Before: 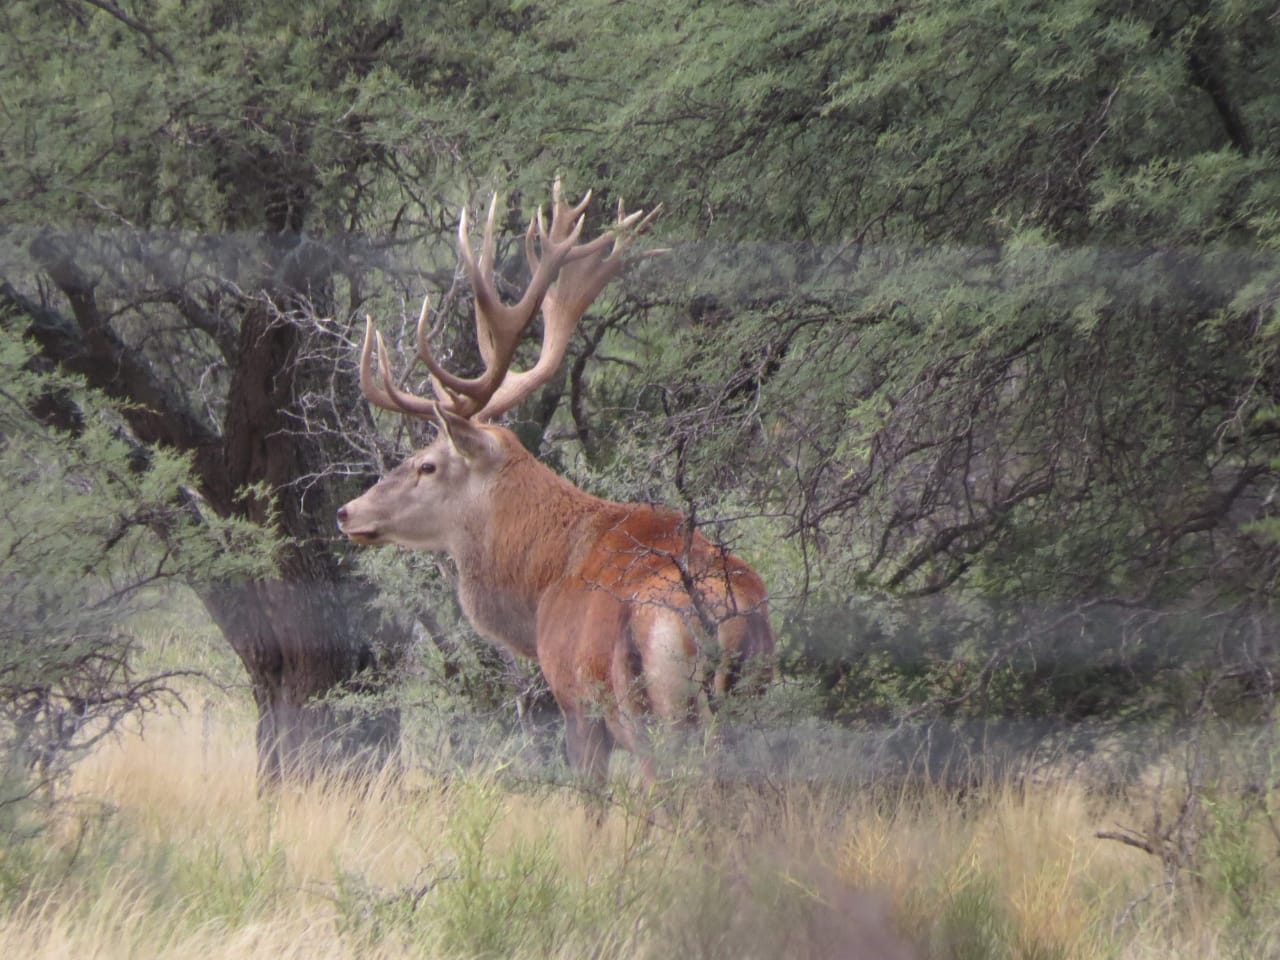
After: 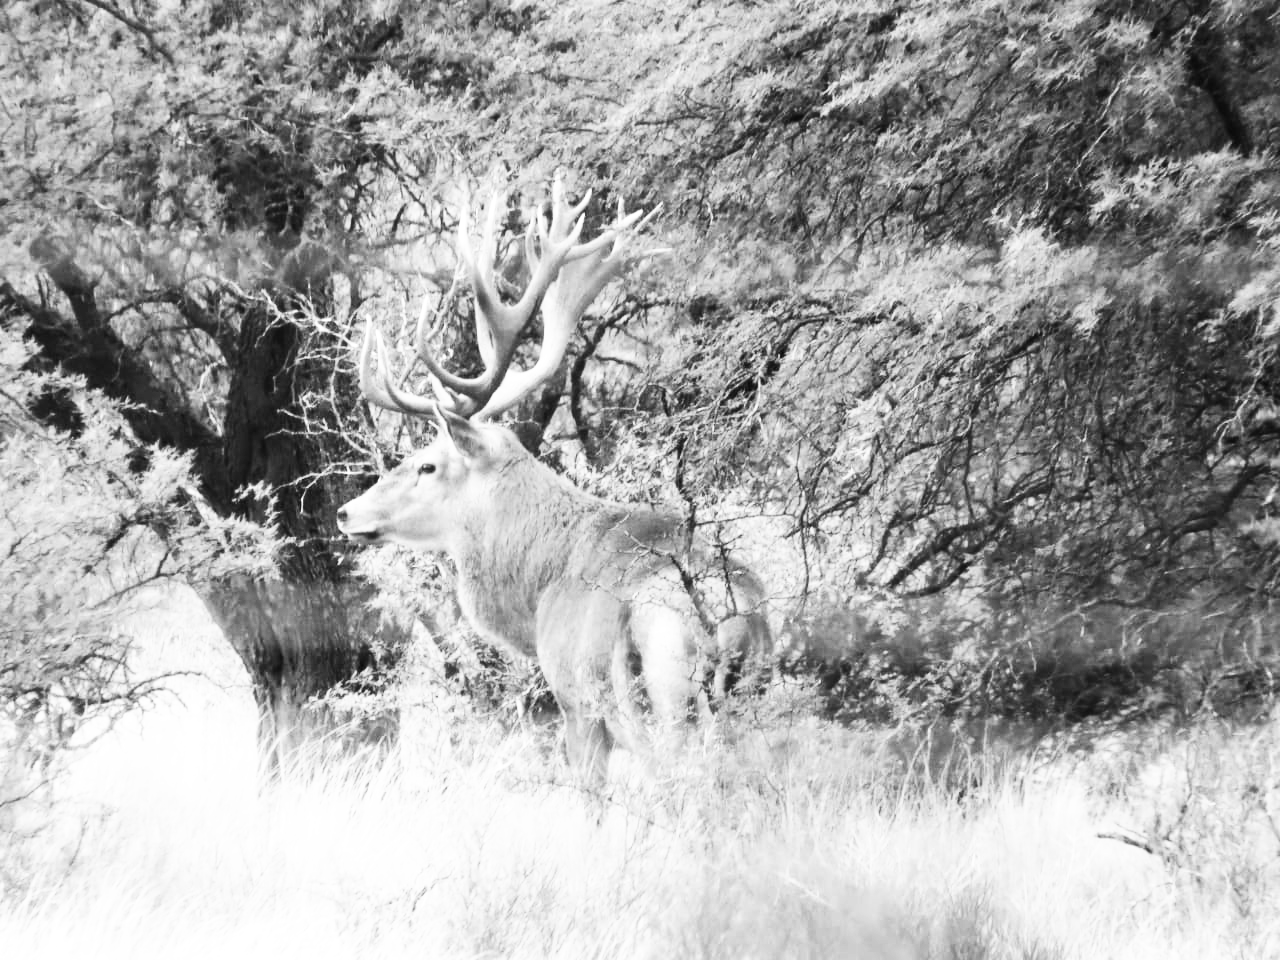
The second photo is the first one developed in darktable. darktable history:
tone equalizer: -8 EV -0.75 EV, -7 EV -0.7 EV, -6 EV -0.6 EV, -5 EV -0.4 EV, -3 EV 0.4 EV, -2 EV 0.6 EV, -1 EV 0.7 EV, +0 EV 0.75 EV, edges refinement/feathering 500, mask exposure compensation -1.57 EV, preserve details no
monochrome: on, module defaults
white balance: red 1.138, green 0.996, blue 0.812
base curve: curves: ch0 [(0, 0) (0.007, 0.004) (0.027, 0.03) (0.046, 0.07) (0.207, 0.54) (0.442, 0.872) (0.673, 0.972) (1, 1)], preserve colors none
